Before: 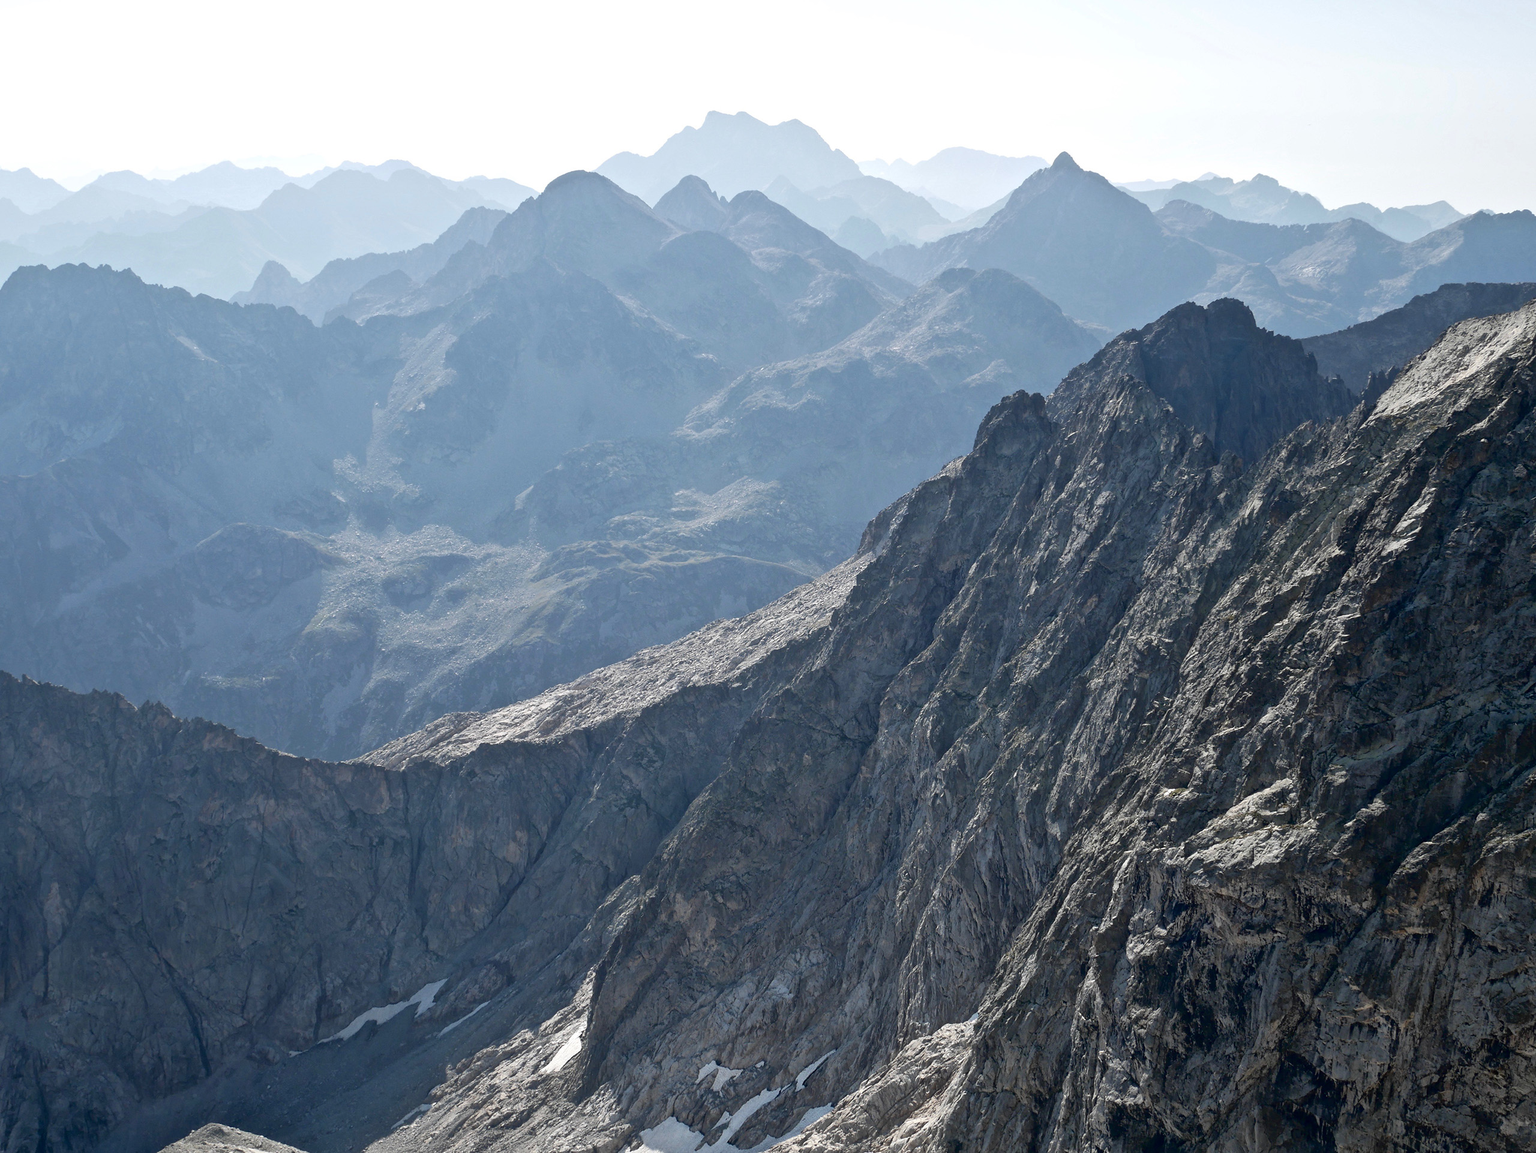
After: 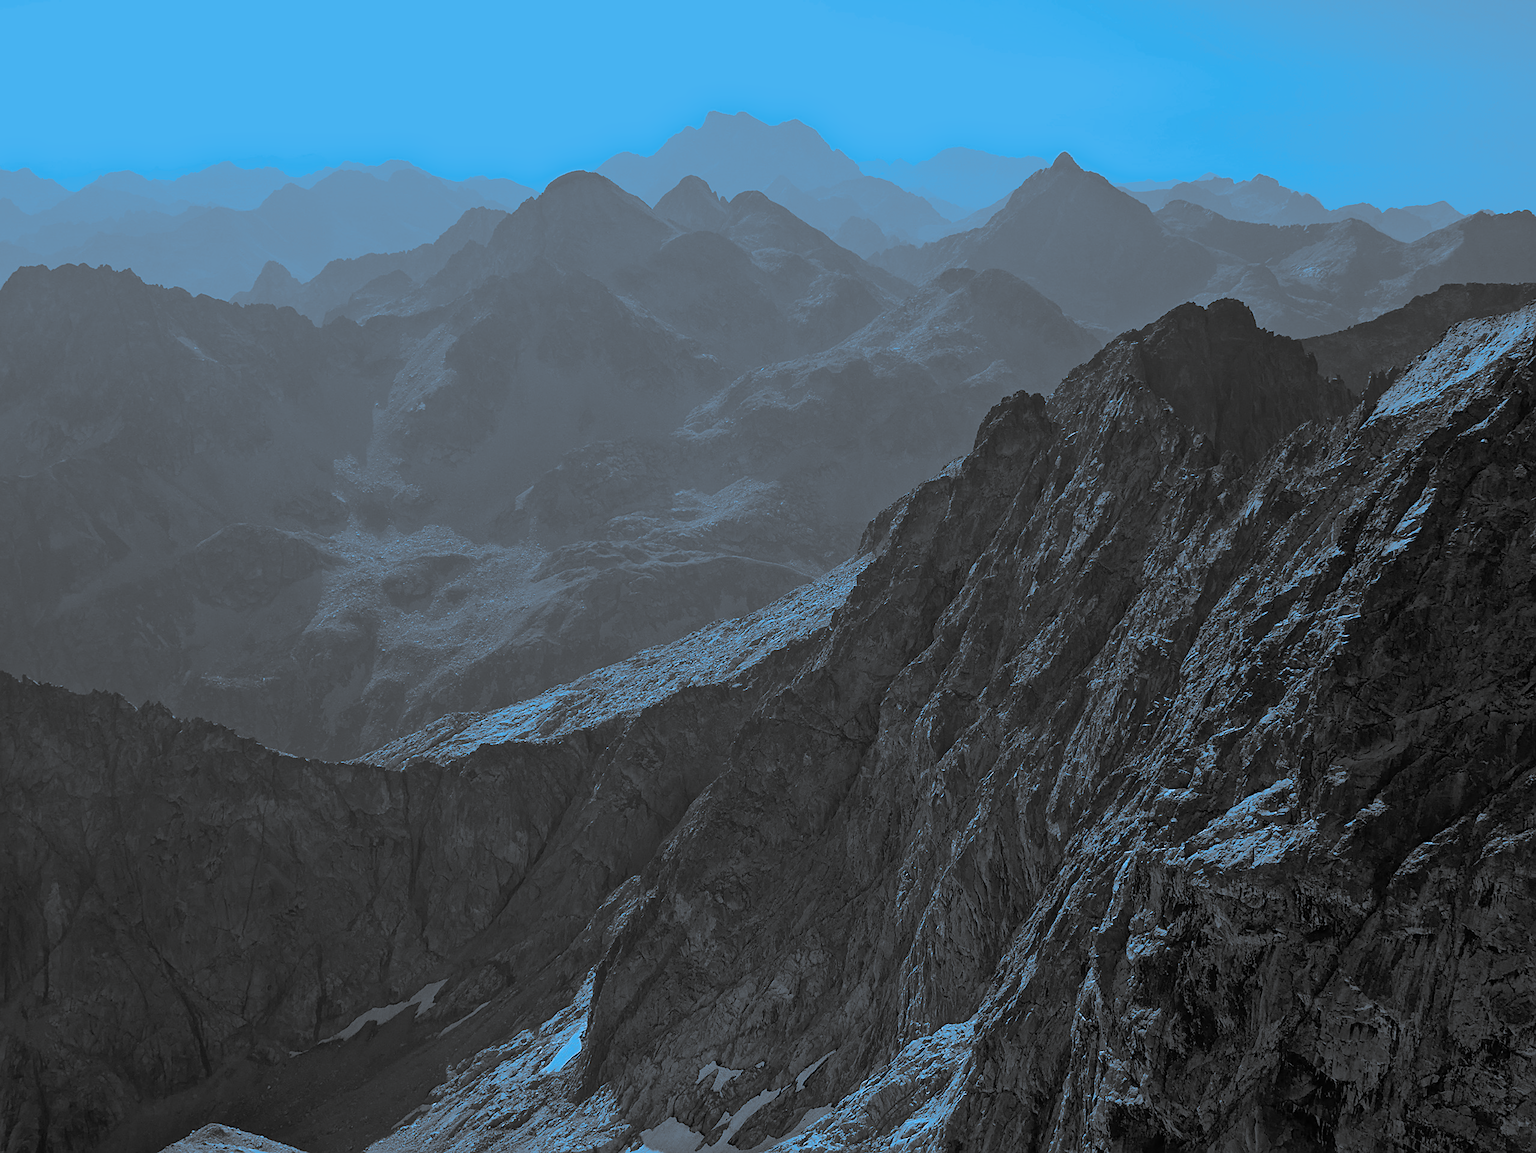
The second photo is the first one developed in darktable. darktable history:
sharpen: on, module defaults
split-toning: shadows › hue 220°, shadows › saturation 0.64, highlights › hue 220°, highlights › saturation 0.64, balance 0, compress 5.22%
monochrome: a 79.32, b 81.83, size 1.1
